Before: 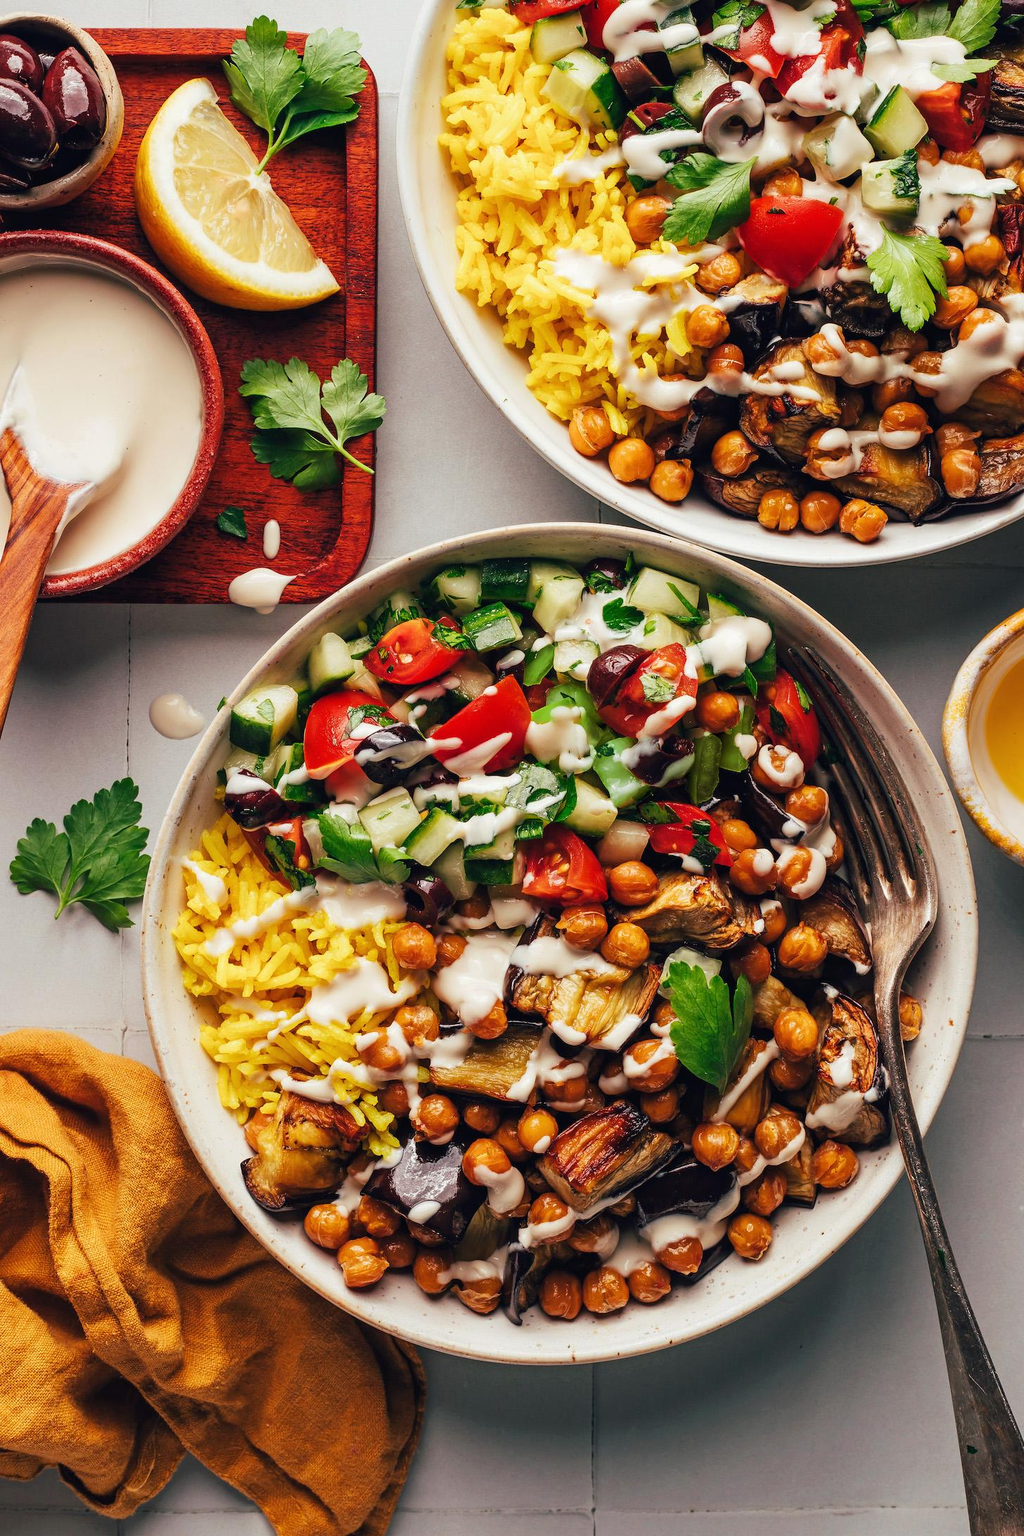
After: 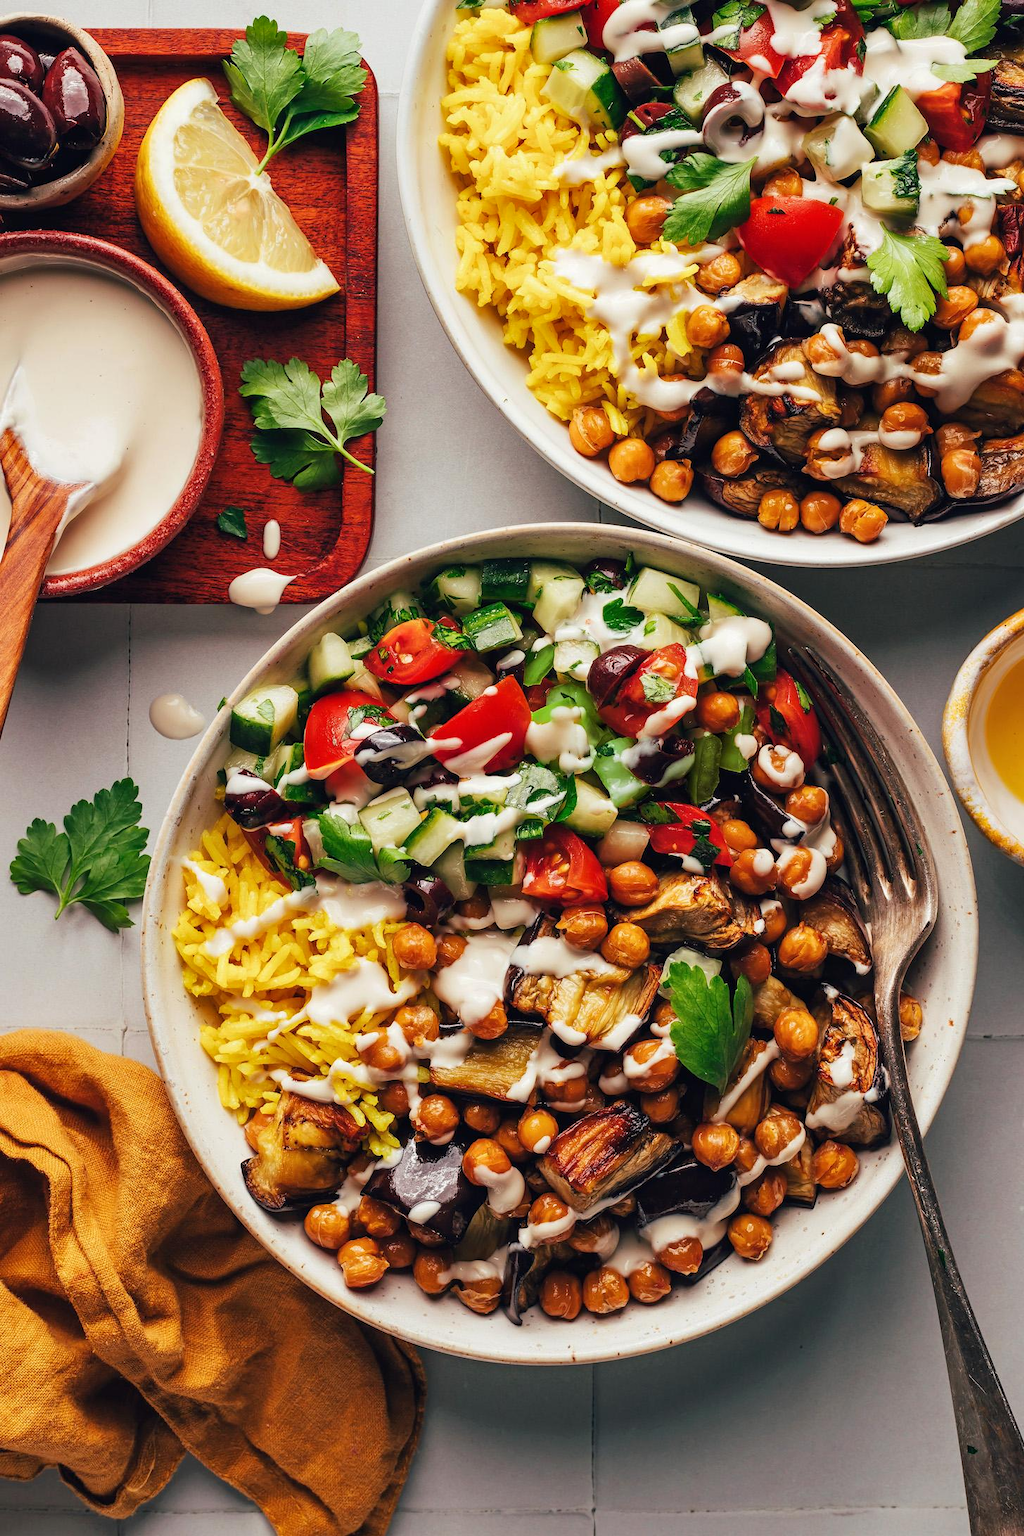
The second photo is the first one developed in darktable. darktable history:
shadows and highlights: shadows 29.28, highlights -29.4, highlights color adjustment 45.96%, low approximation 0.01, soften with gaussian
